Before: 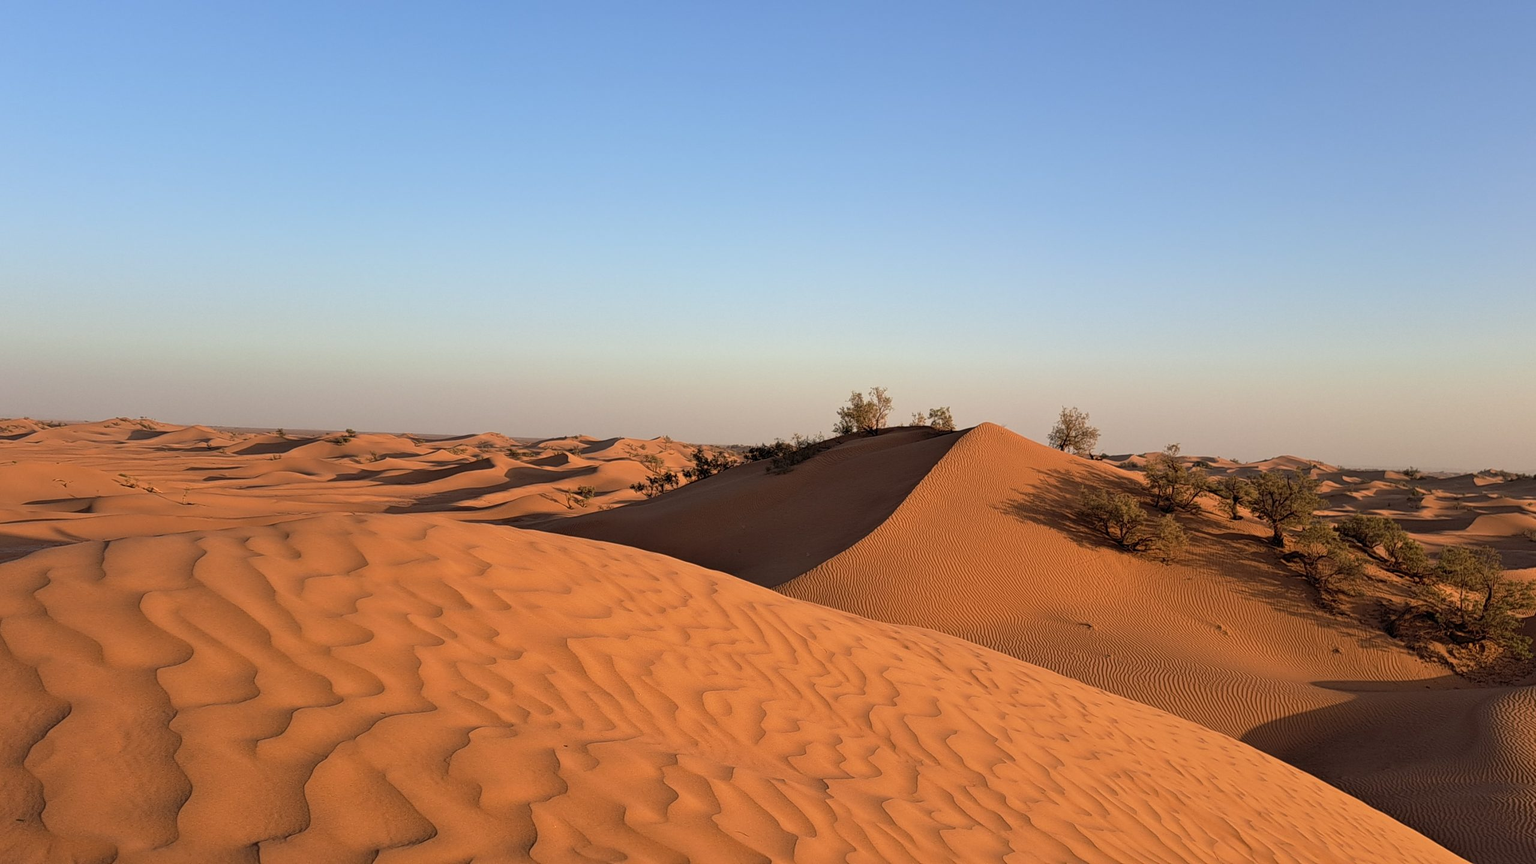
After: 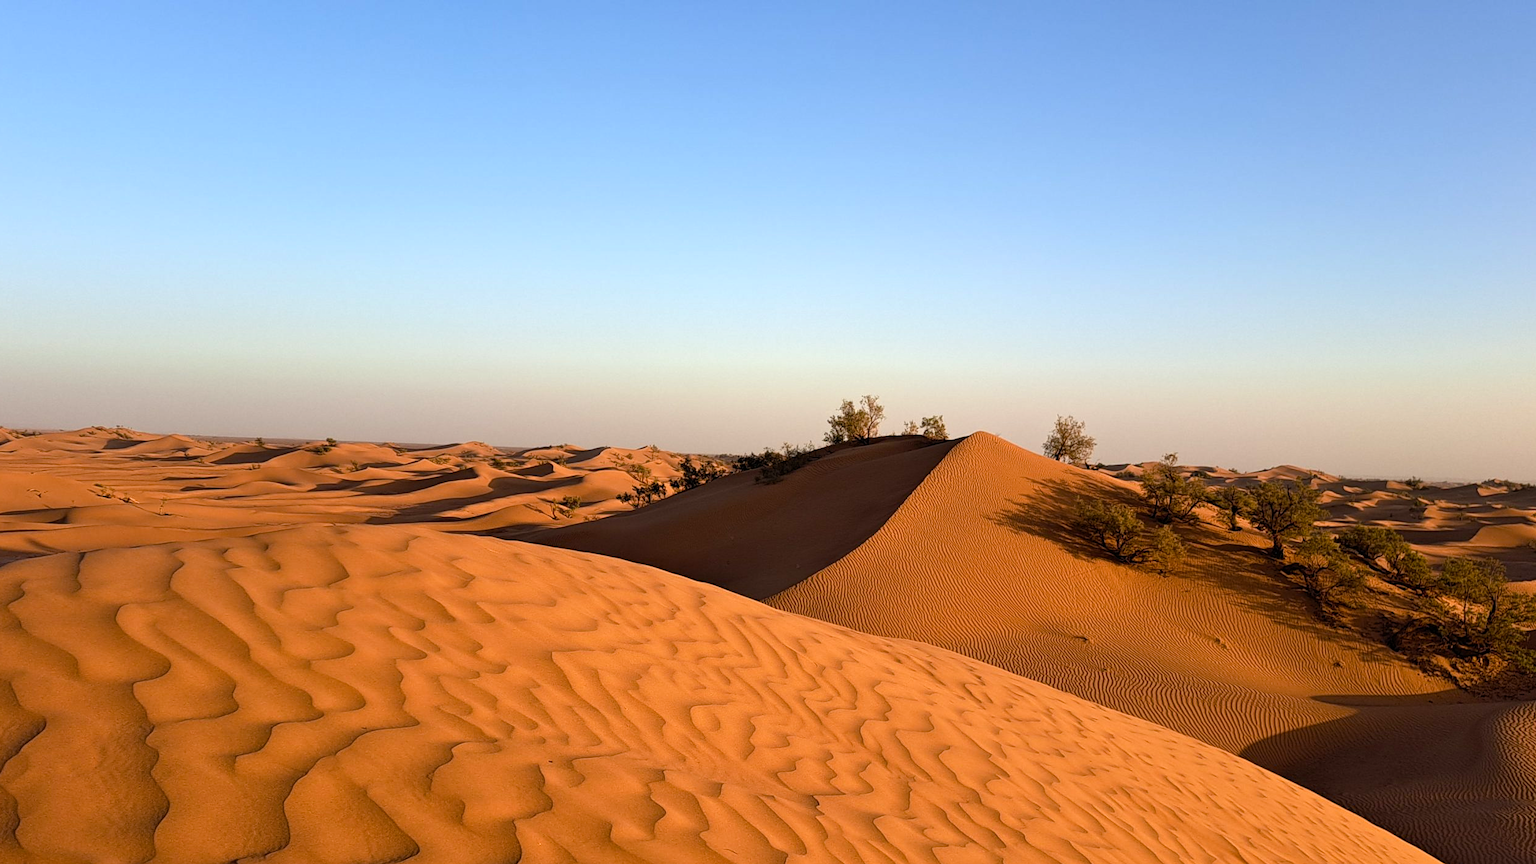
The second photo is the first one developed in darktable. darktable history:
crop: left 1.743%, right 0.268%, bottom 2.011%
color balance rgb: shadows lift › luminance -20%, power › hue 72.24°, highlights gain › luminance 15%, global offset › hue 171.6°, perceptual saturation grading › global saturation 14.09%, perceptual saturation grading › highlights -25%, perceptual saturation grading › shadows 25%, global vibrance 25%, contrast 10%
